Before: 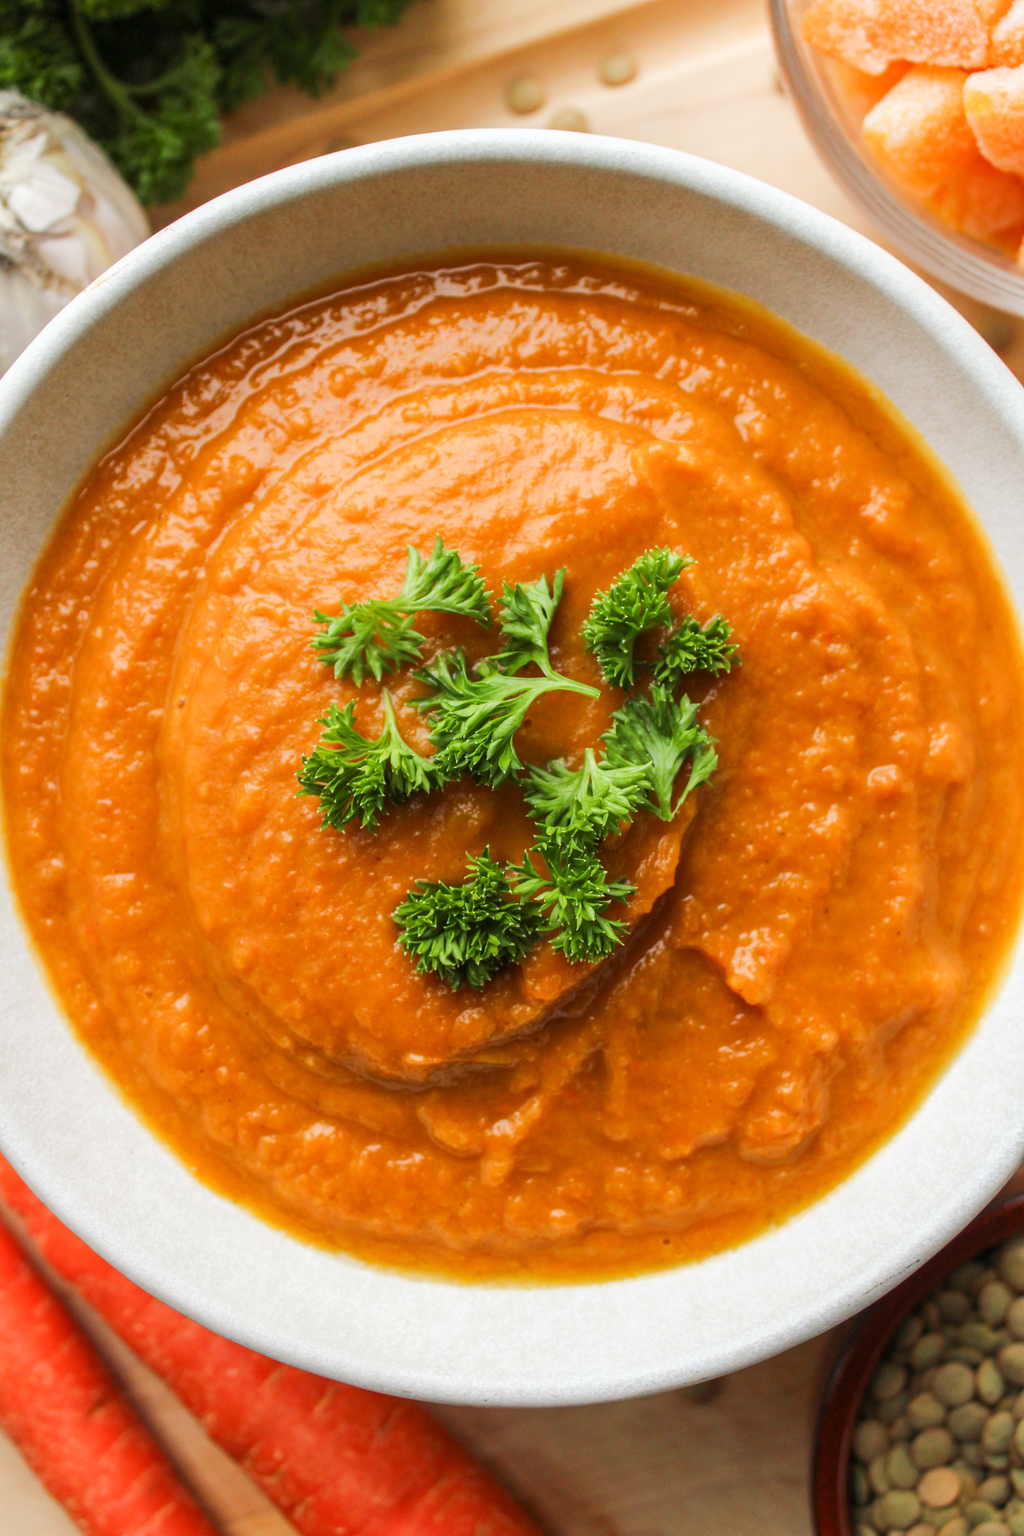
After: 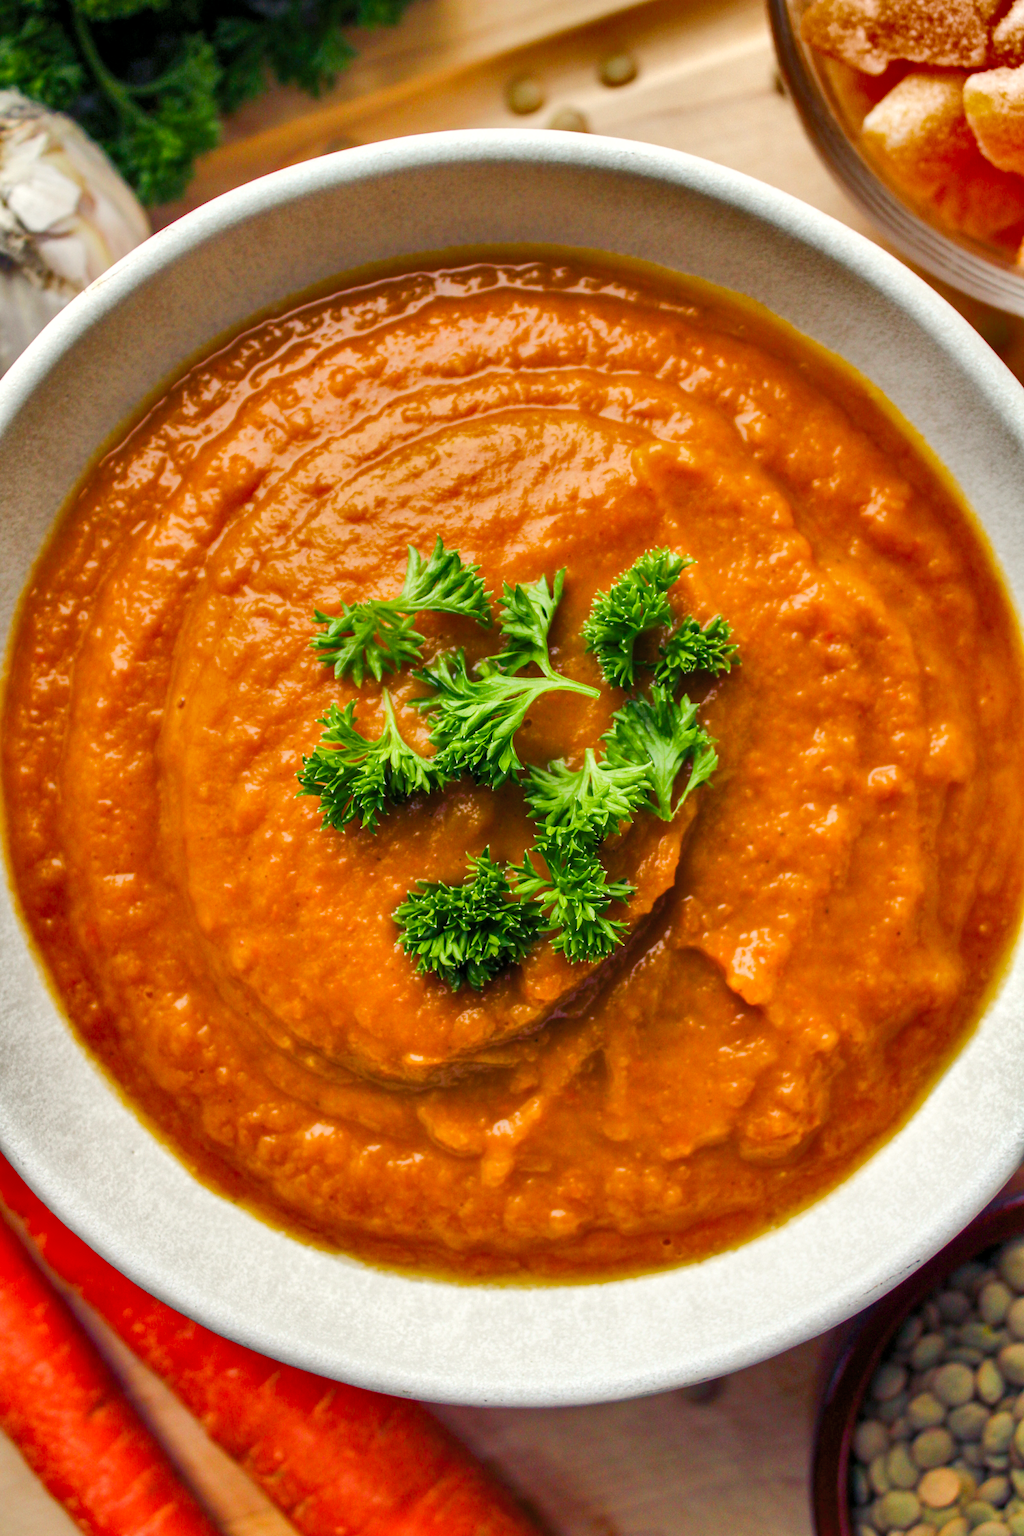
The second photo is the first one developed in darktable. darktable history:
color balance rgb: shadows lift › luminance -28.76%, shadows lift › chroma 15%, shadows lift › hue 270°, power › chroma 1%, power › hue 255°, highlights gain › luminance 7.14%, highlights gain › chroma 2%, highlights gain › hue 90°, global offset › luminance -0.29%, global offset › hue 260°, perceptual saturation grading › global saturation 20%, perceptual saturation grading › highlights -13.92%, perceptual saturation grading › shadows 50%
shadows and highlights: shadows 20.91, highlights -82.73, soften with gaussian
contrast brightness saturation: contrast 0.05, brightness 0.06, saturation 0.01
